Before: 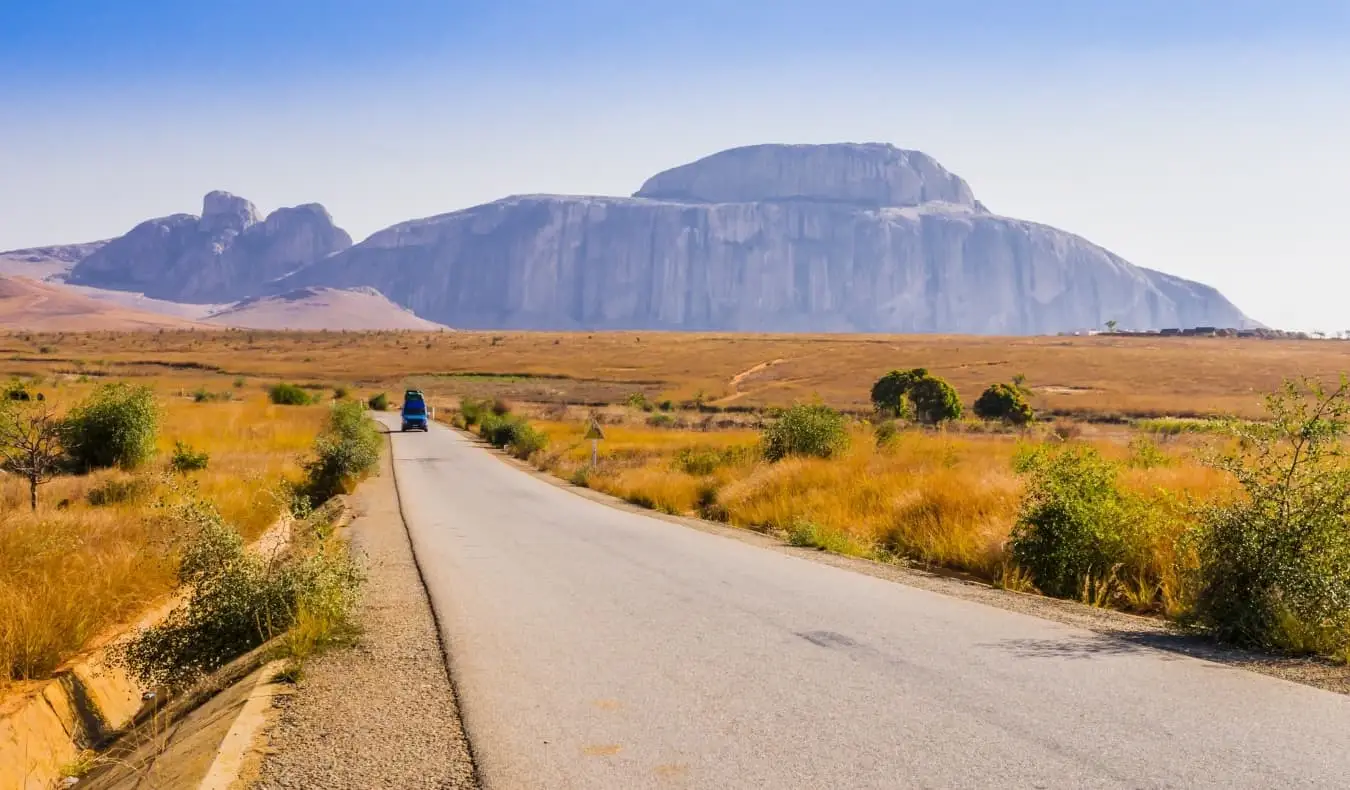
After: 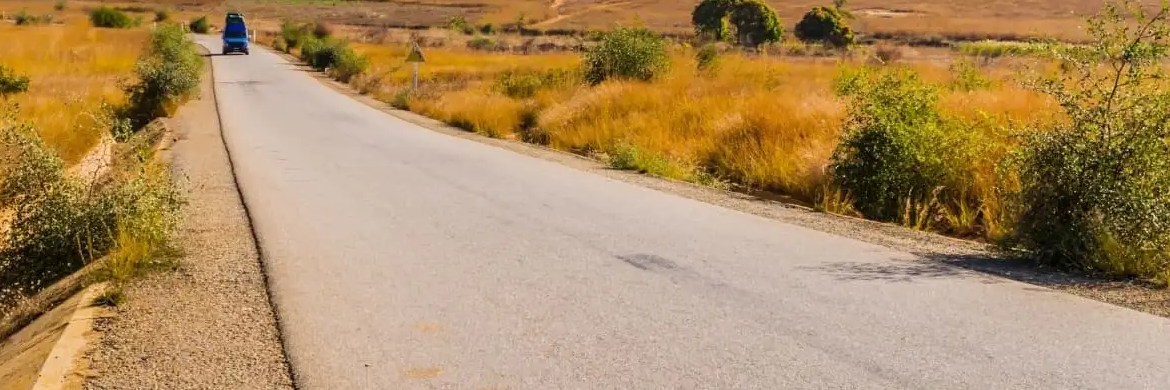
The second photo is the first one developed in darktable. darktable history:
crop and rotate: left 13.272%, top 47.757%, bottom 2.796%
